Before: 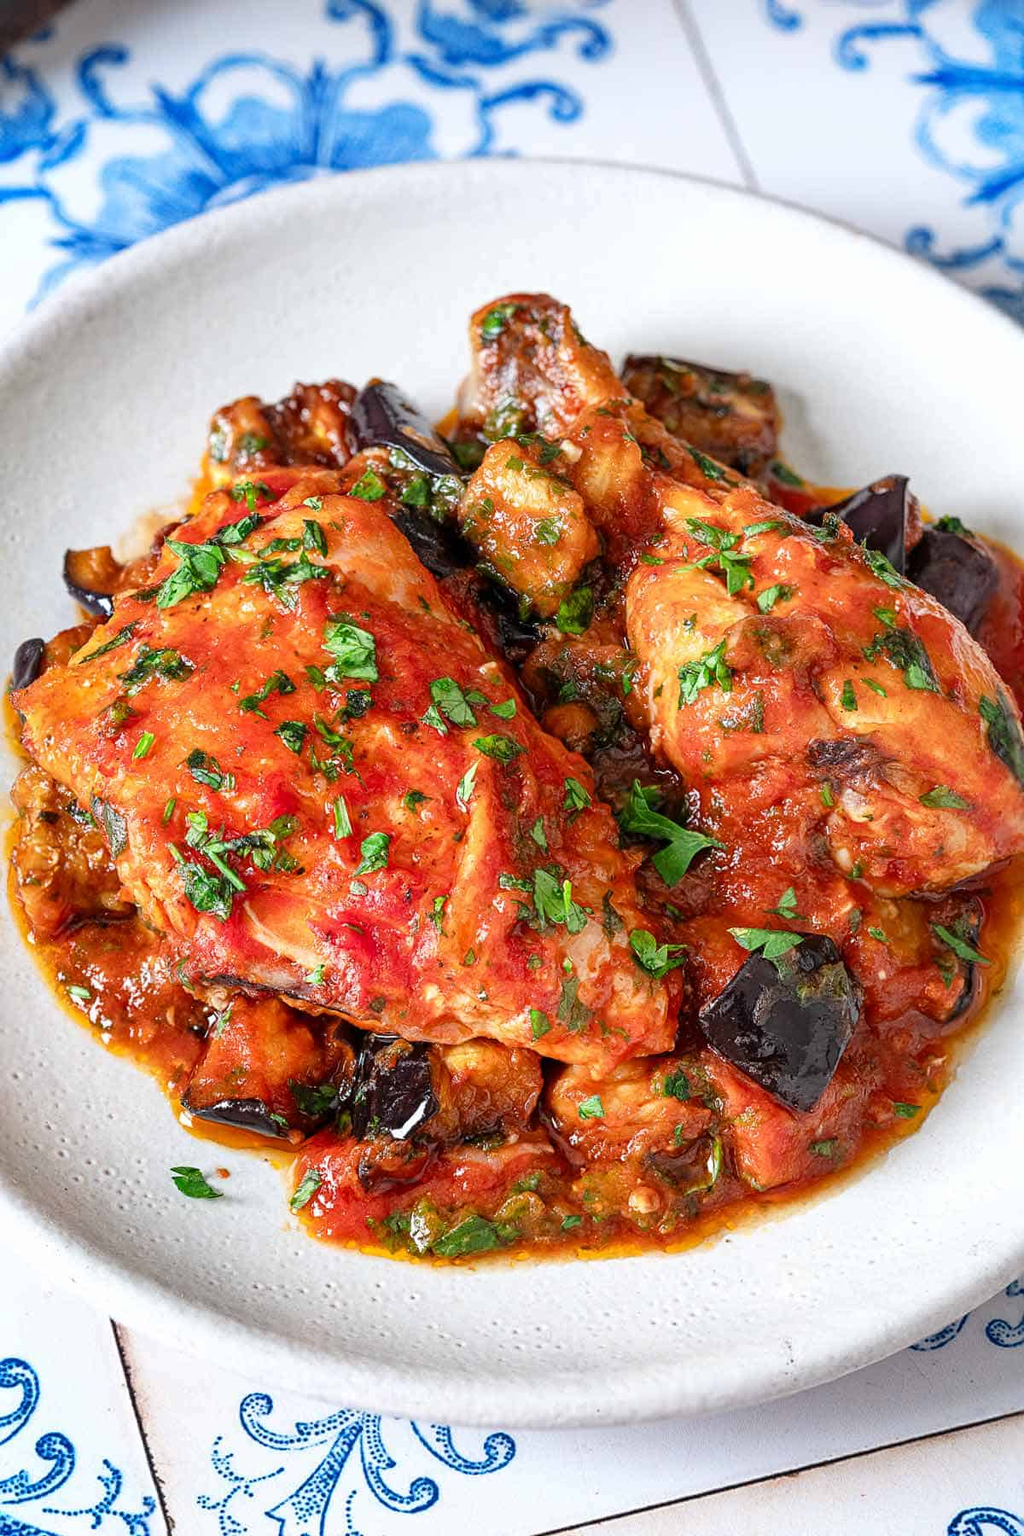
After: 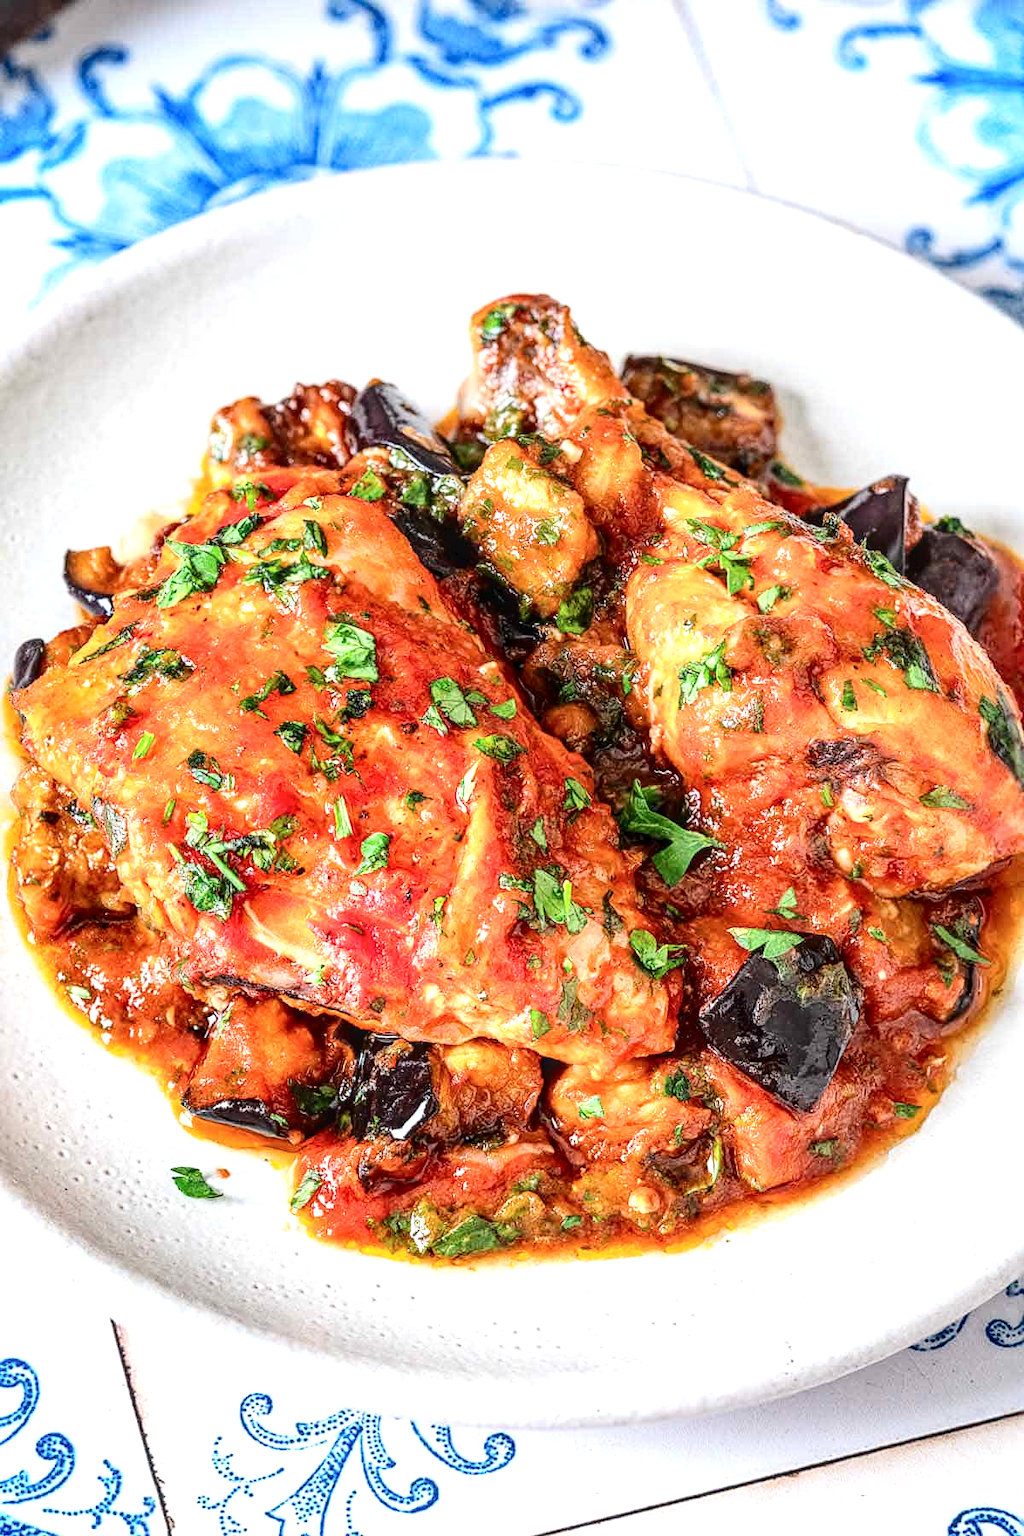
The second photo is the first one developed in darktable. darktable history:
tone curve: curves: ch0 [(0, 0) (0.003, 0.031) (0.011, 0.033) (0.025, 0.036) (0.044, 0.045) (0.069, 0.06) (0.1, 0.079) (0.136, 0.109) (0.177, 0.15) (0.224, 0.192) (0.277, 0.262) (0.335, 0.347) (0.399, 0.433) (0.468, 0.528) (0.543, 0.624) (0.623, 0.705) (0.709, 0.788) (0.801, 0.865) (0.898, 0.933) (1, 1)], color space Lab, independent channels, preserve colors none
exposure: exposure 0.508 EV, compensate highlight preservation false
local contrast: detail 130%
